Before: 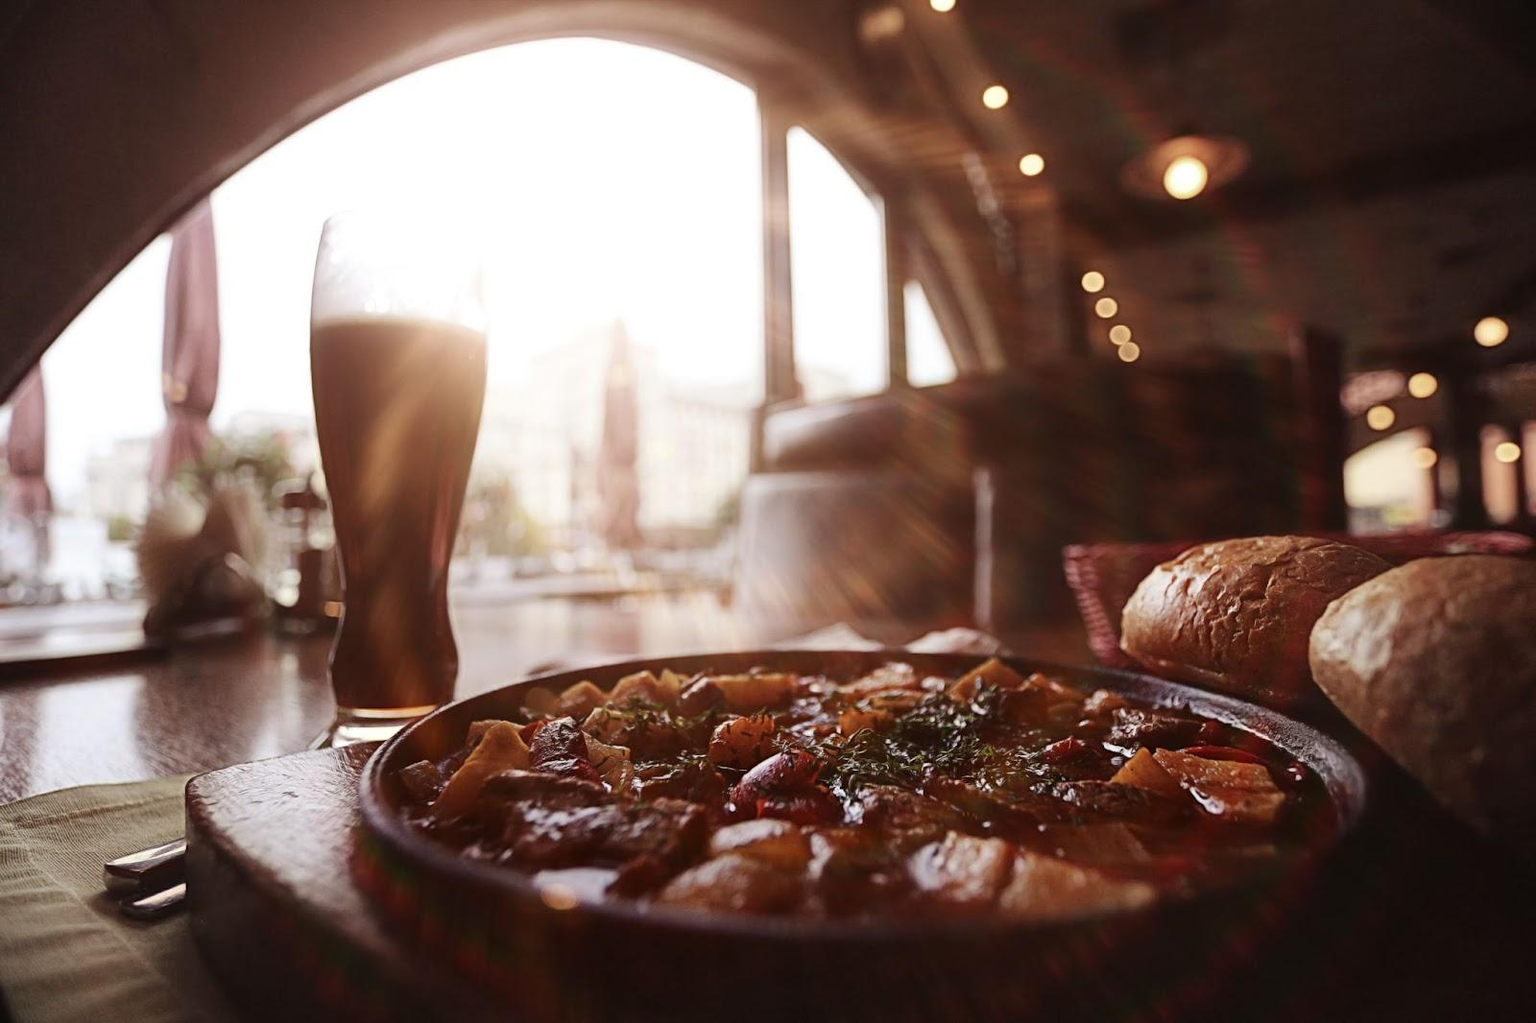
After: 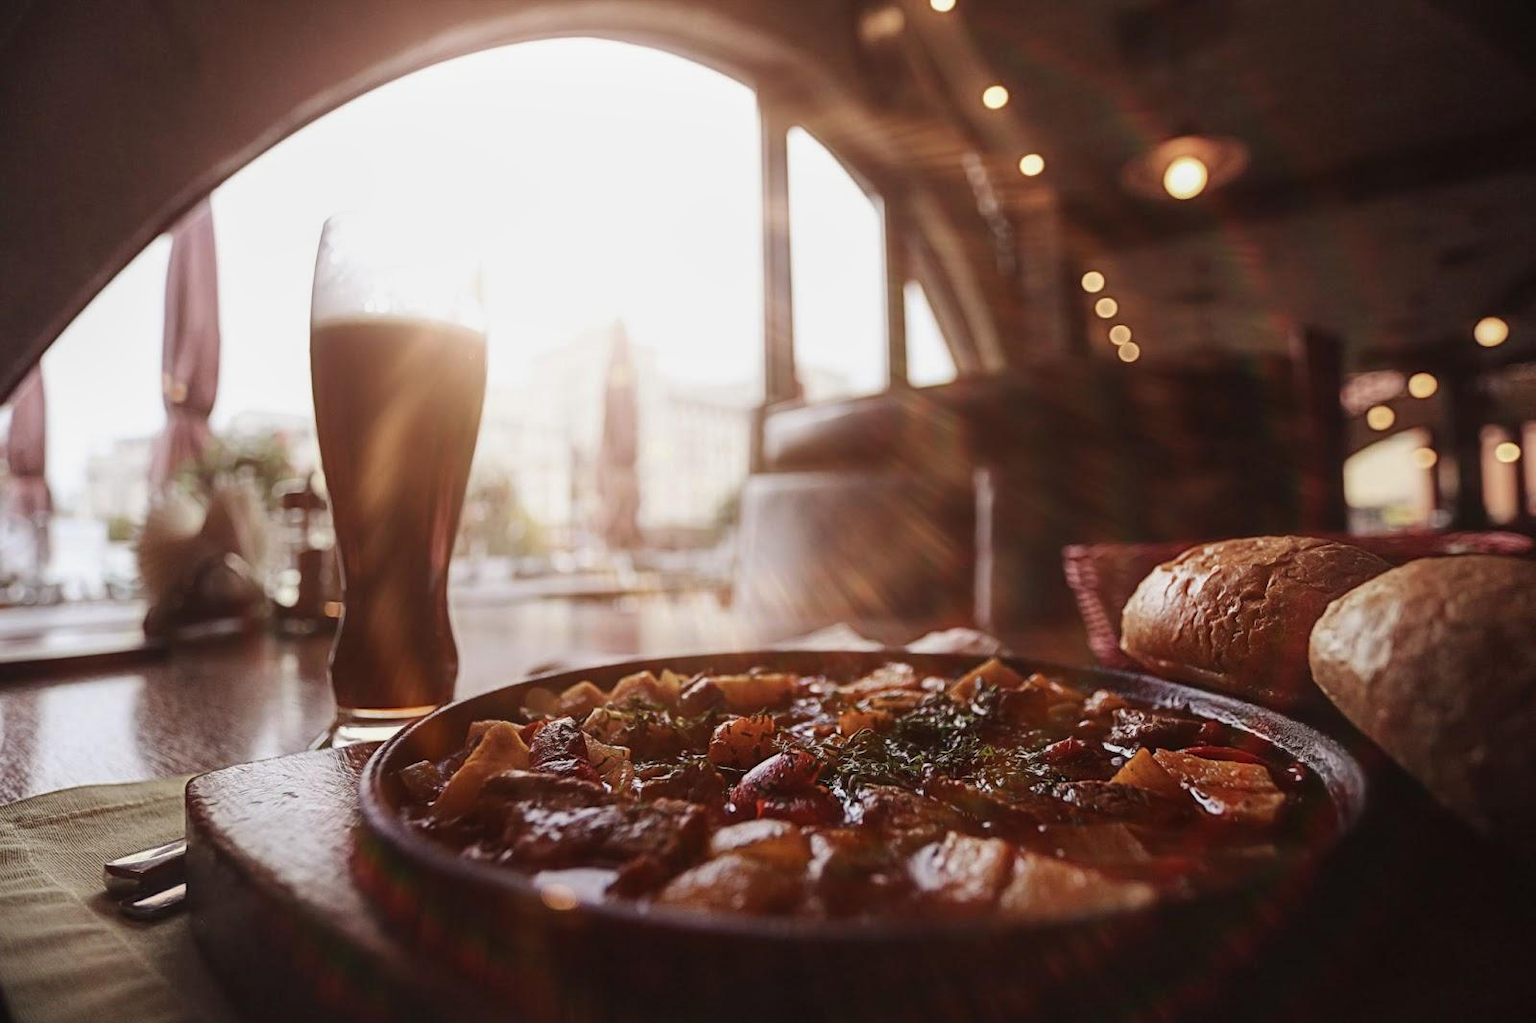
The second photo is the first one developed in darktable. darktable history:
local contrast: detail 110%
levels: mode automatic, levels [0.721, 0.937, 0.997]
